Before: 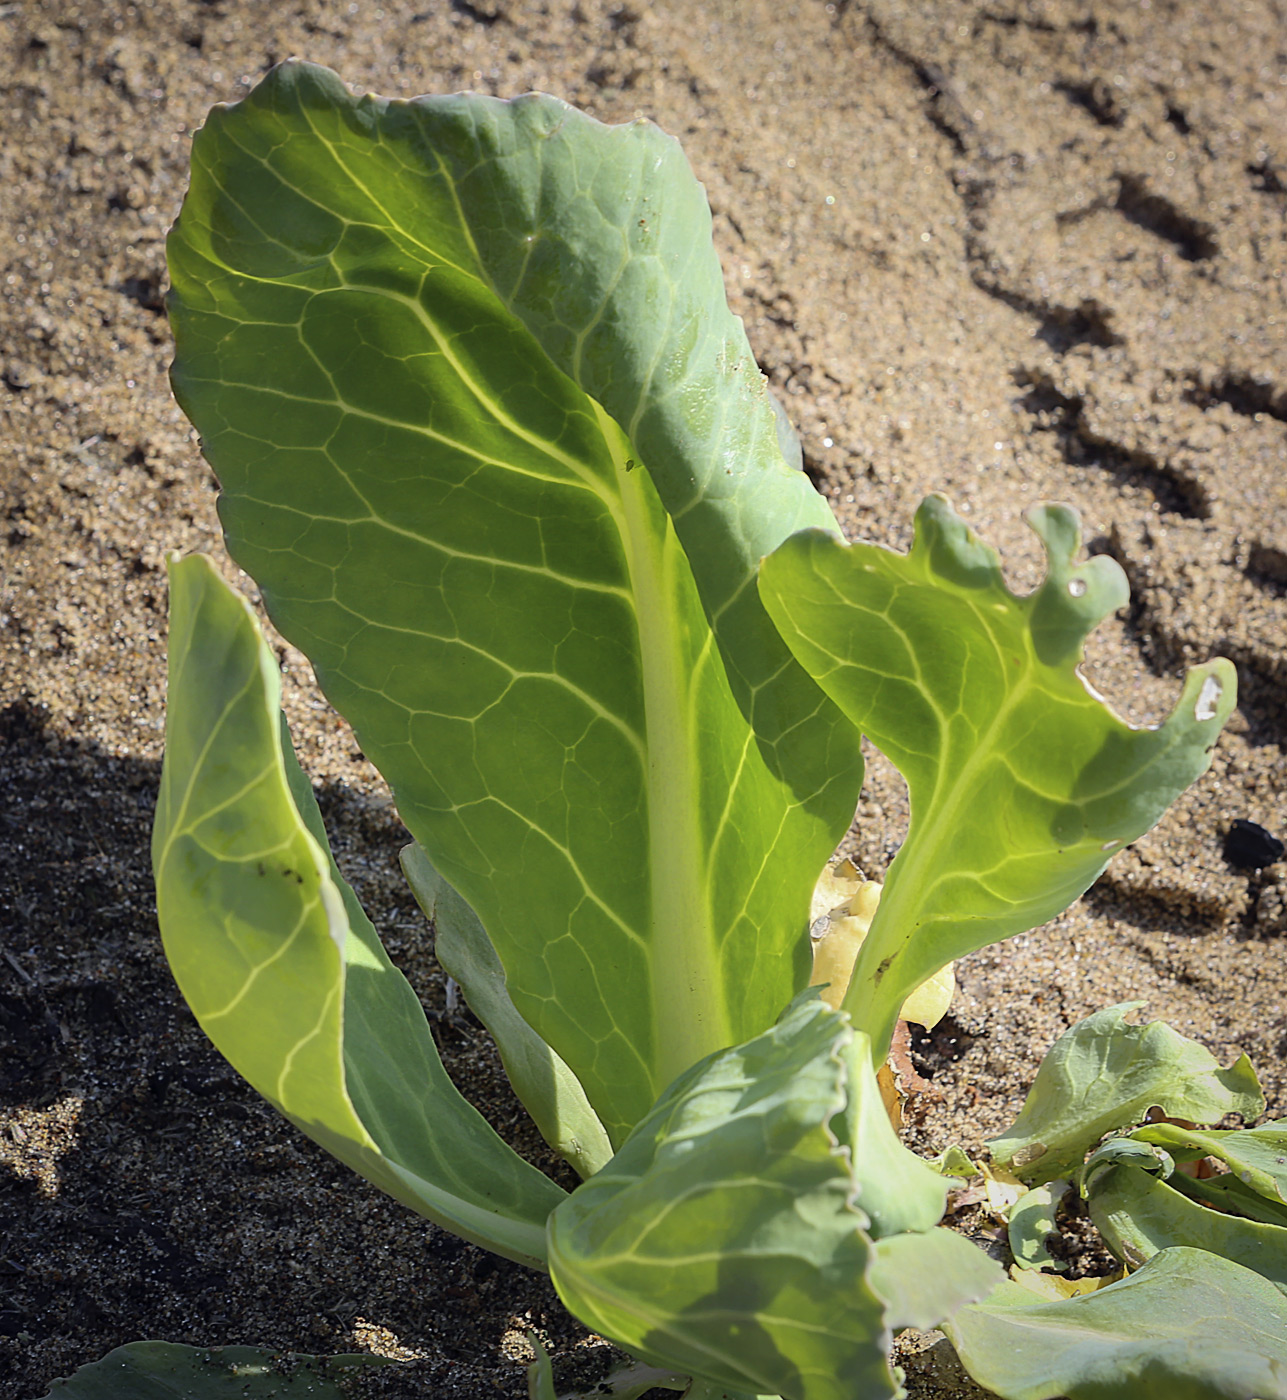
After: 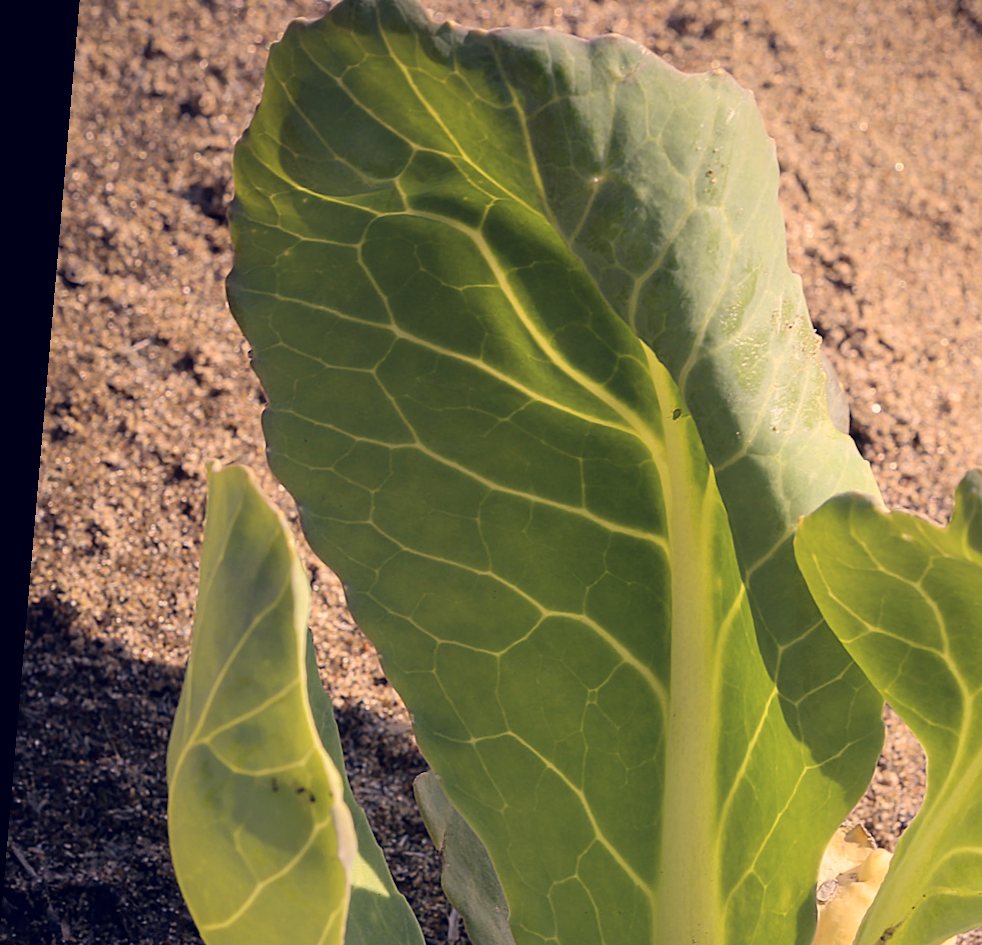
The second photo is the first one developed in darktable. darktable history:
crop and rotate: angle -4.91°, left 2.189%, top 6.893%, right 27.757%, bottom 30.279%
color correction: highlights a* 19.63, highlights b* 27.51, shadows a* 3.44, shadows b* -16.54, saturation 0.716
